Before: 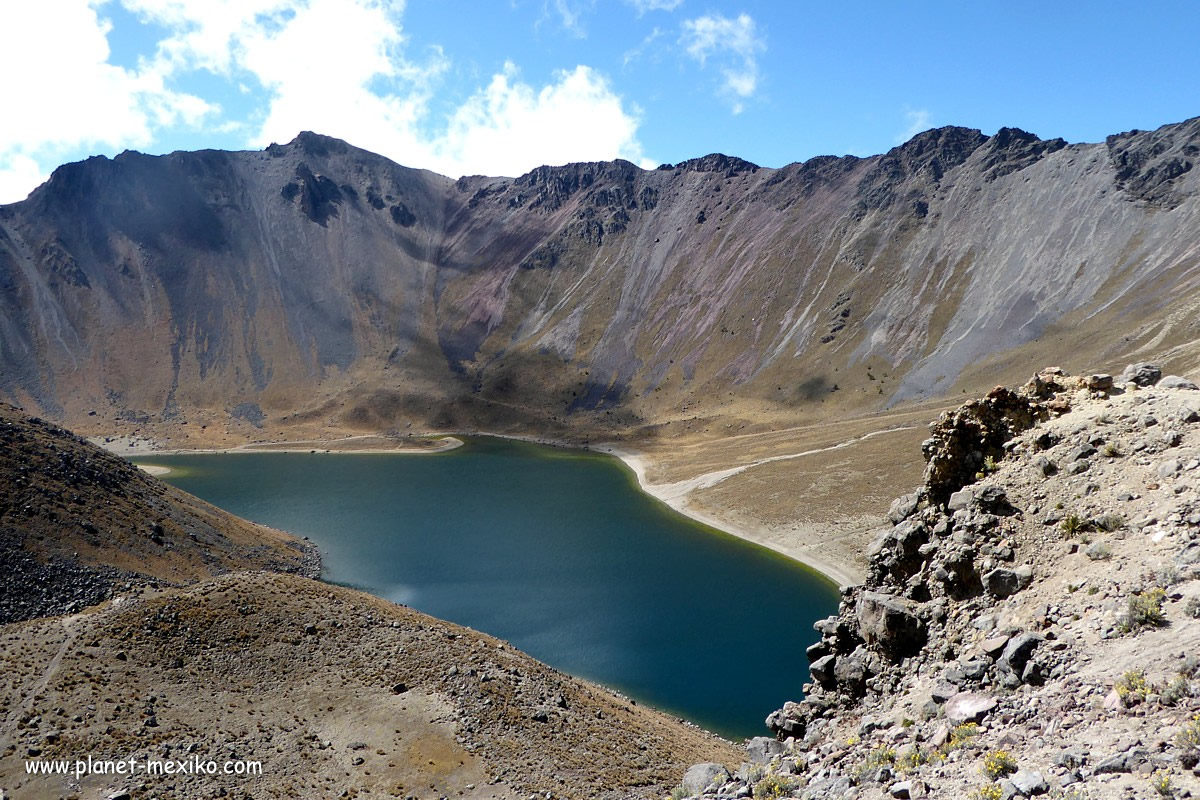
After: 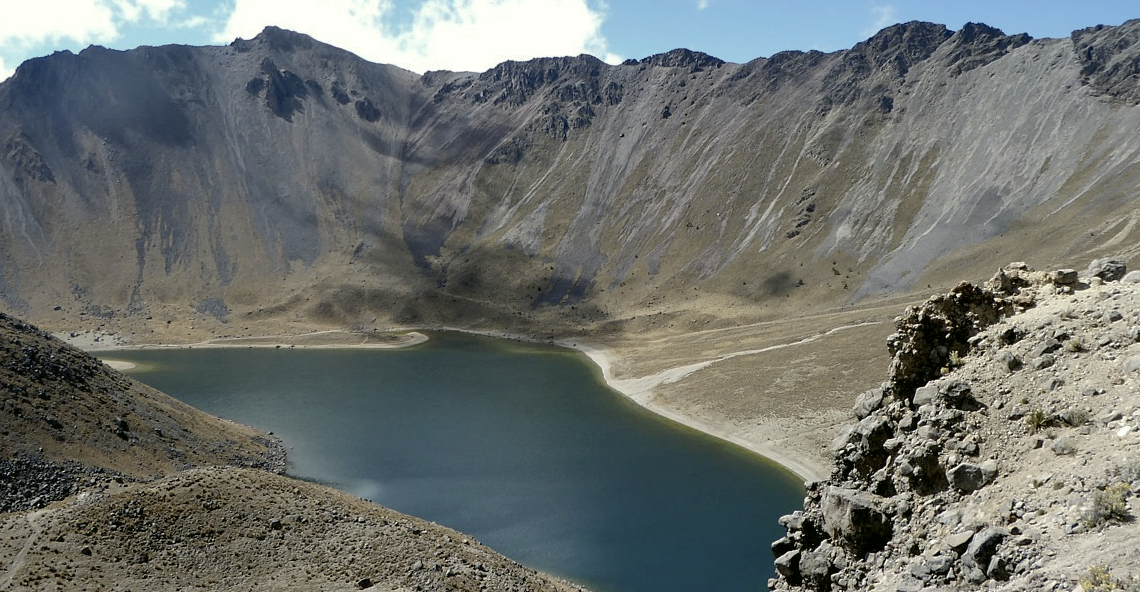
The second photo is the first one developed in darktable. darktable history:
shadows and highlights: on, module defaults
crop and rotate: left 2.991%, top 13.302%, right 1.981%, bottom 12.636%
tone curve: curves: ch1 [(0, 0) (0.173, 0.145) (0.467, 0.477) (0.808, 0.611) (1, 1)]; ch2 [(0, 0) (0.255, 0.314) (0.498, 0.509) (0.694, 0.64) (1, 1)], color space Lab, independent channels, preserve colors none
